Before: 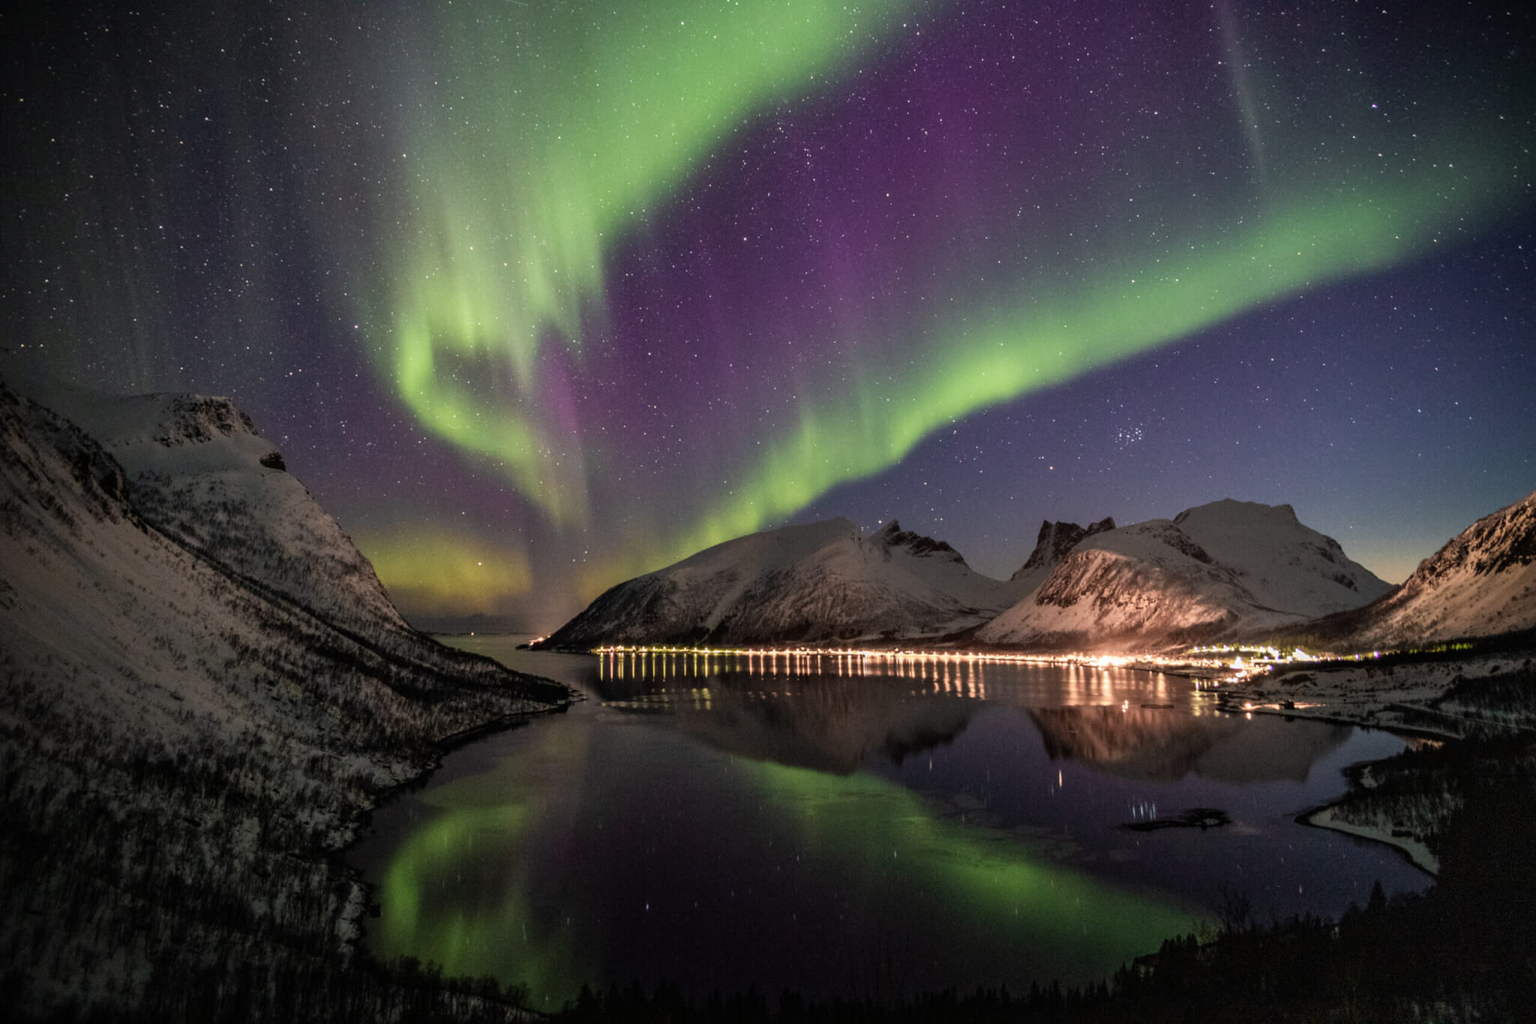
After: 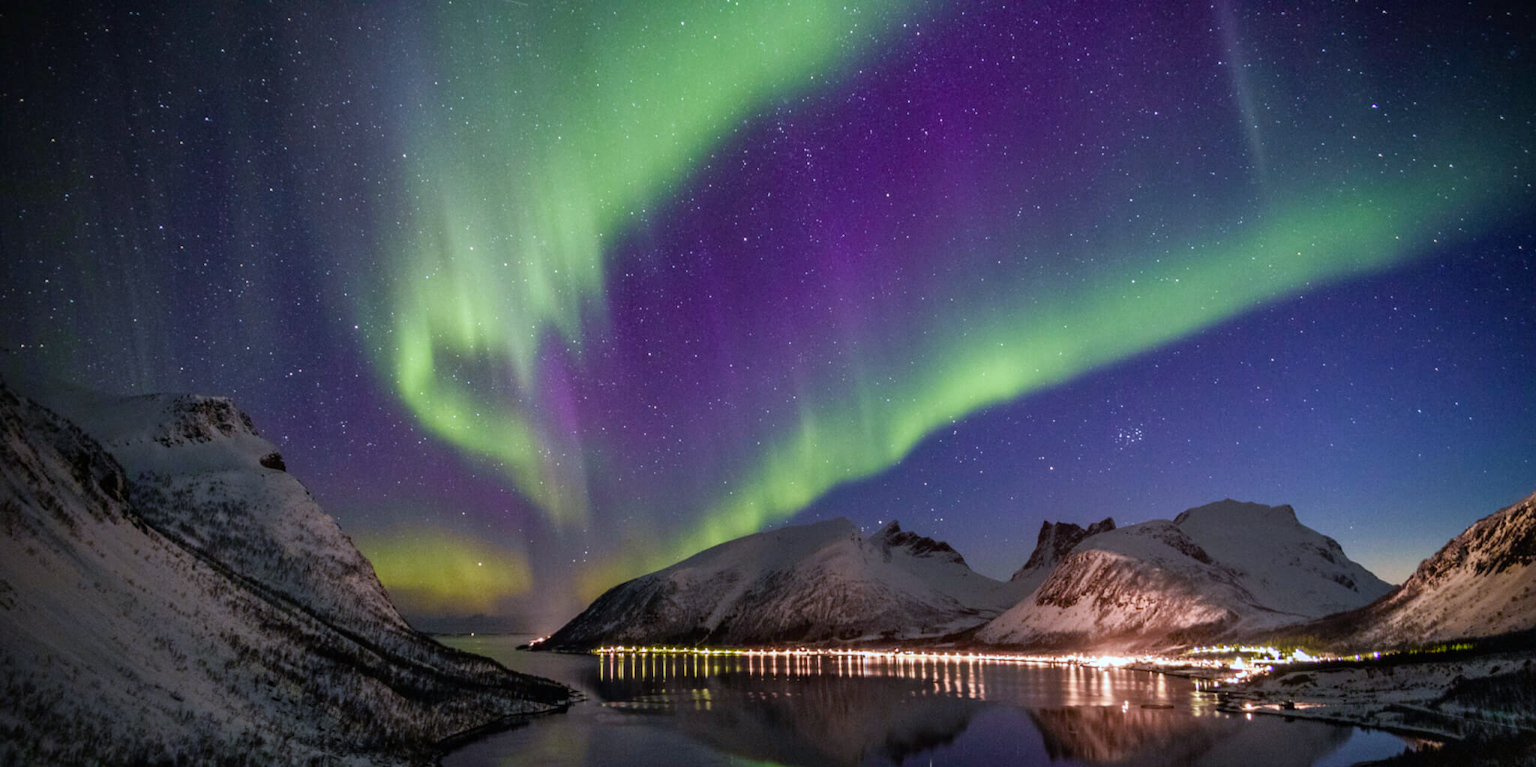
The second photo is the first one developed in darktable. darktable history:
color balance rgb: perceptual saturation grading › global saturation 20%, perceptual saturation grading › highlights -25%, perceptual saturation grading › shadows 50%
white balance: red 0.948, green 1.02, blue 1.176
crop: bottom 24.967%
